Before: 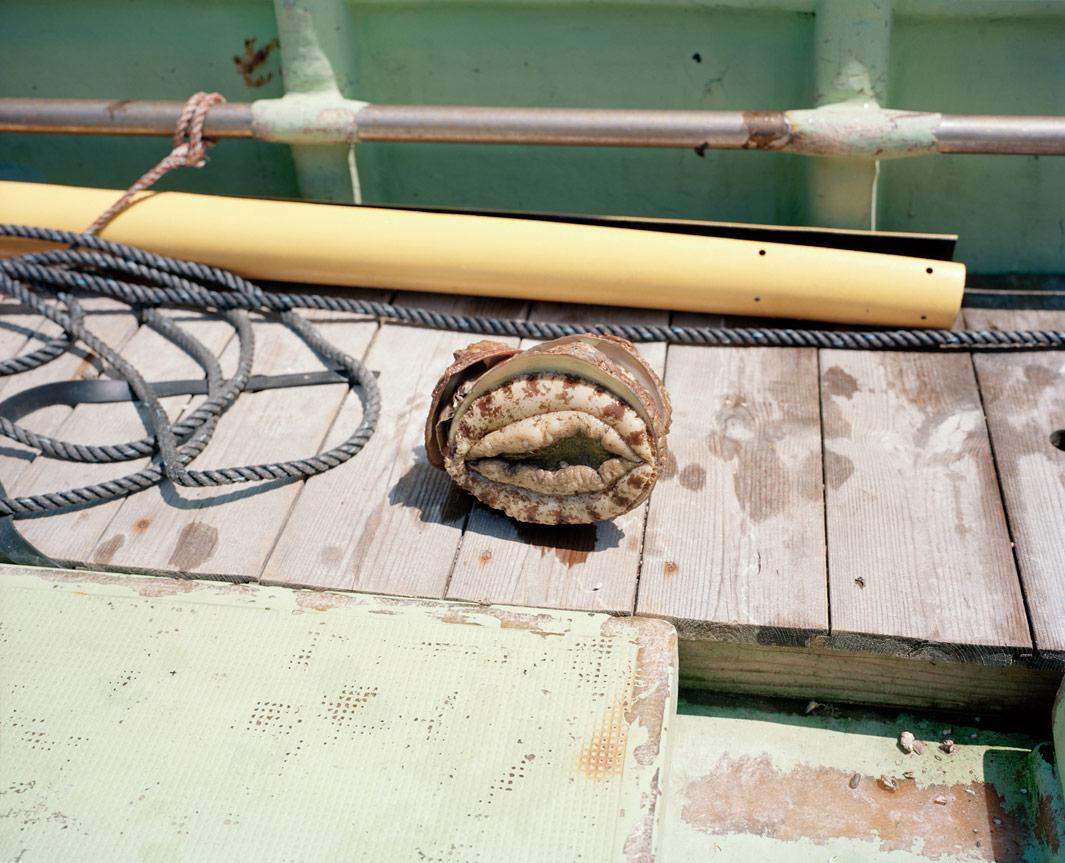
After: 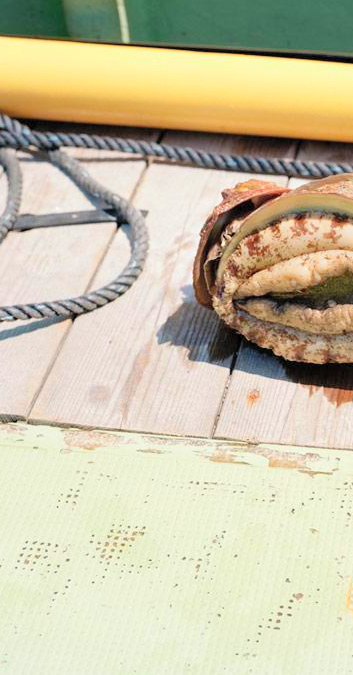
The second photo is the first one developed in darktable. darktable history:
contrast brightness saturation: contrast 0.065, brightness 0.172, saturation 0.415
crop and rotate: left 21.831%, top 18.728%, right 45.011%, bottom 2.98%
